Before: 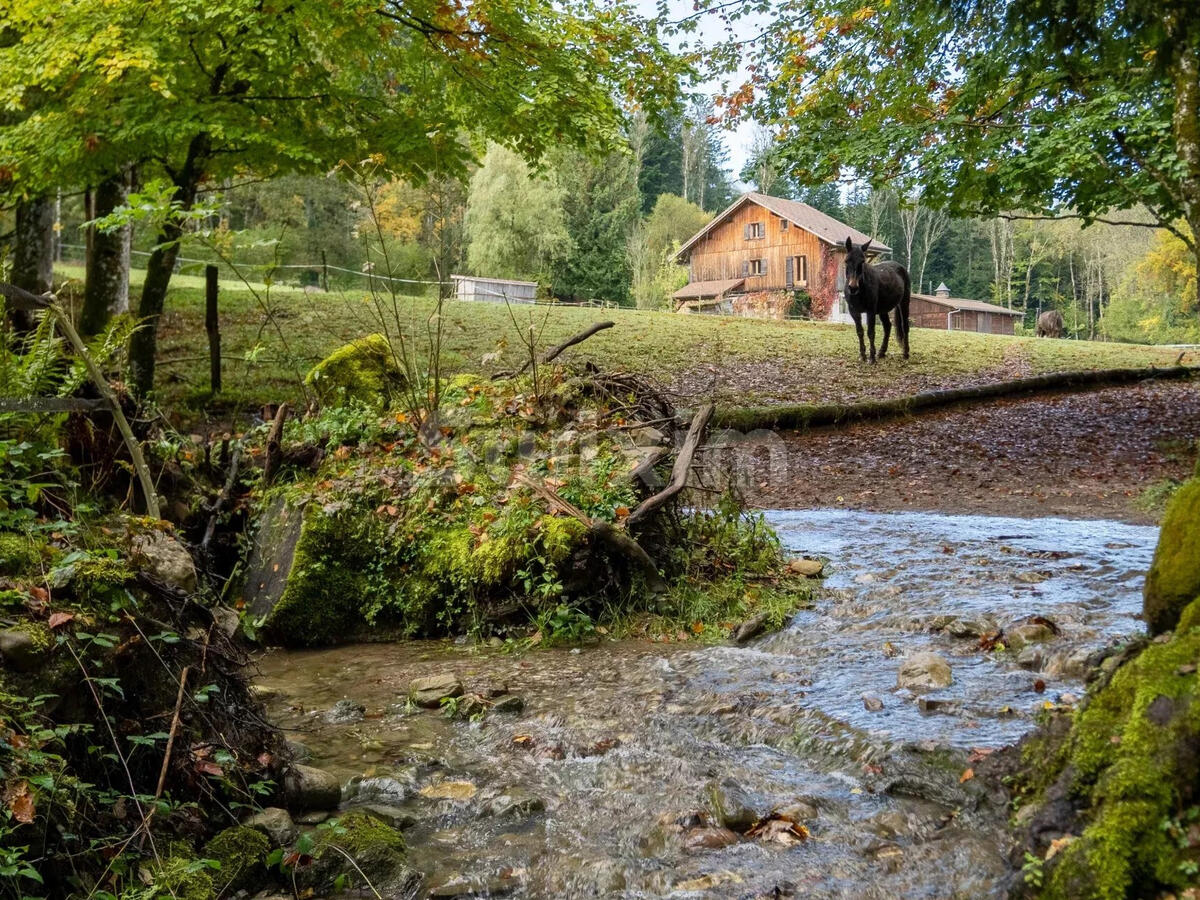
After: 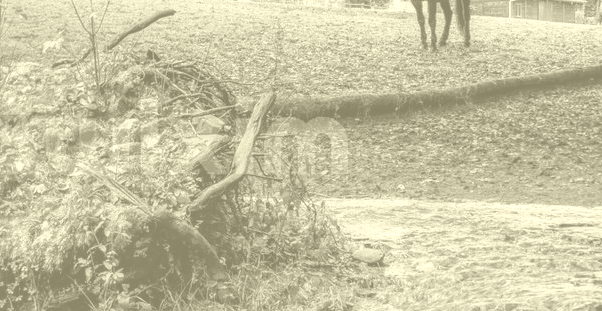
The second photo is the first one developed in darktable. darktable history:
local contrast: on, module defaults
colorize: hue 43.2°, saturation 40%, version 1
color balance rgb: perceptual saturation grading › global saturation 8.89%, saturation formula JzAzBz (2021)
crop: left 36.607%, top 34.735%, right 13.146%, bottom 30.611%
